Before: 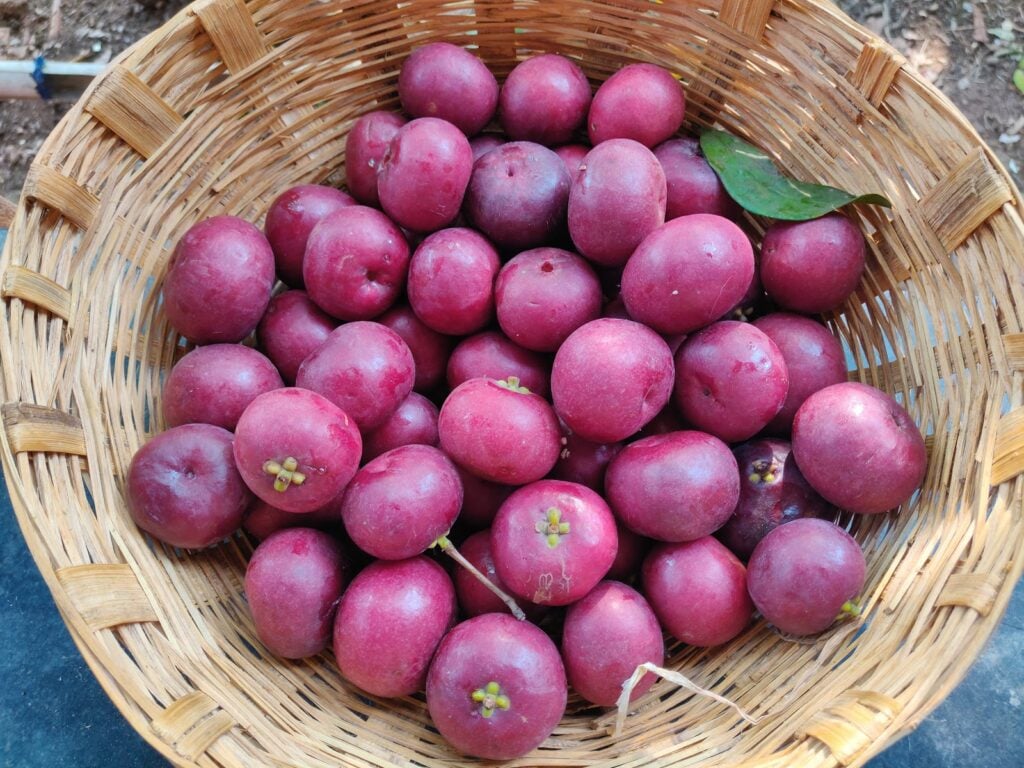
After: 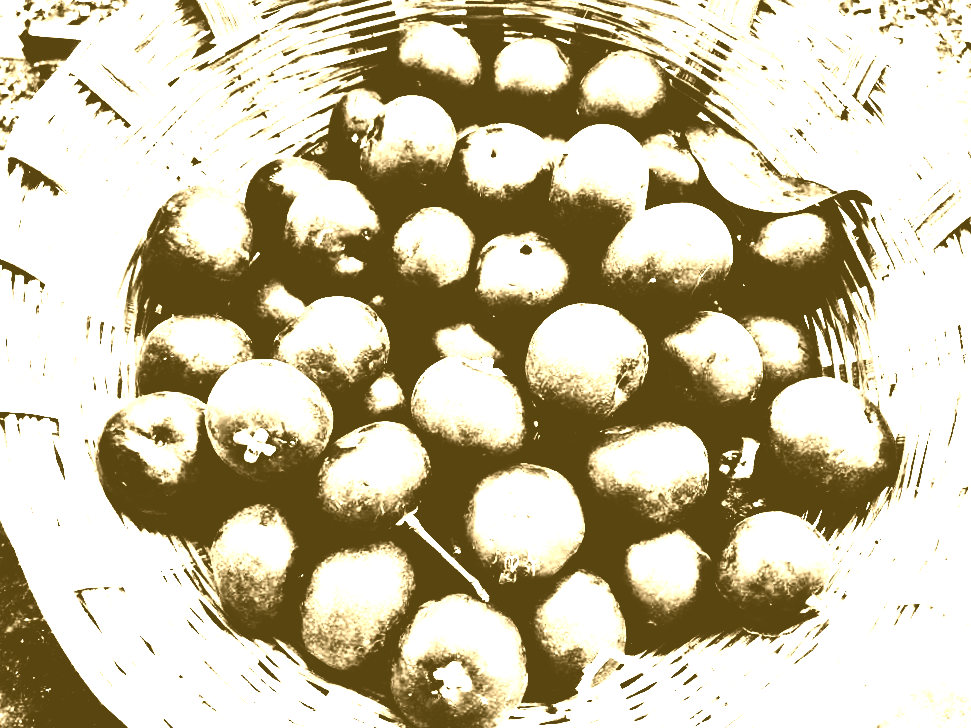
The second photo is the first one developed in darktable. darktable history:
crop and rotate: angle -2.38°
contrast brightness saturation: contrast 0.77, brightness -1, saturation 1
color balance rgb: linear chroma grading › global chroma 20%, perceptual saturation grading › global saturation 65%, perceptual saturation grading › highlights 60%, perceptual saturation grading › mid-tones 50%, perceptual saturation grading › shadows 50%, perceptual brilliance grading › global brilliance 30%, perceptual brilliance grading › highlights 50%, perceptual brilliance grading › mid-tones 50%, perceptual brilliance grading › shadows -22%, global vibrance 20%
colorize: hue 36°, source mix 100%
